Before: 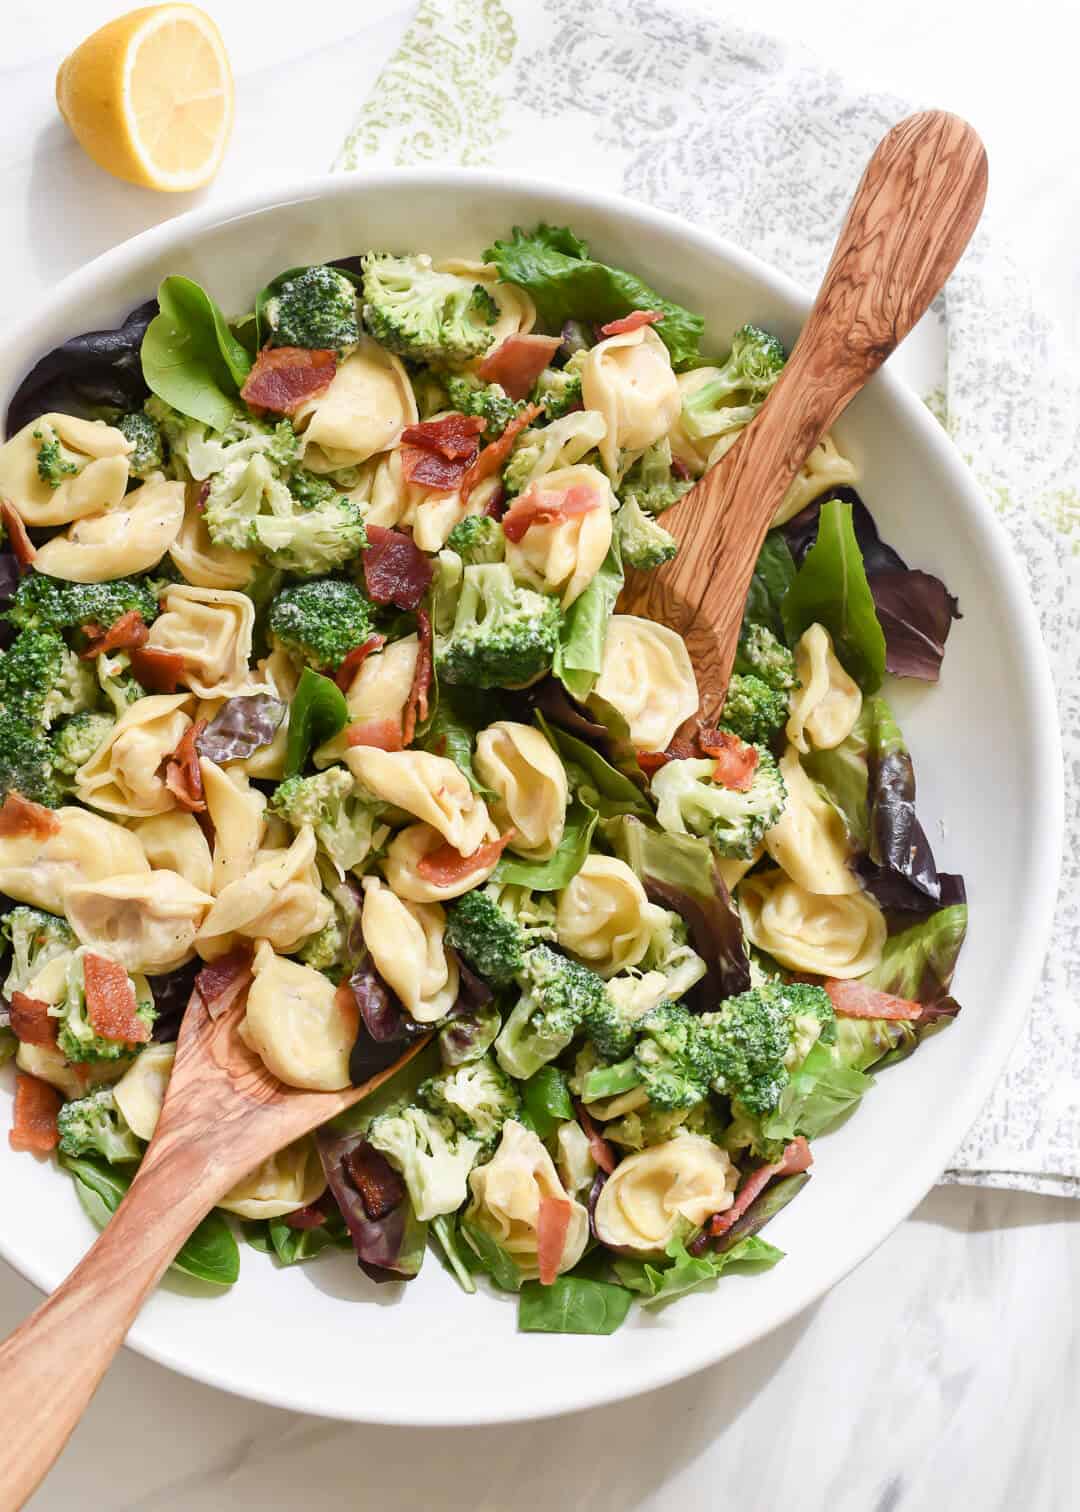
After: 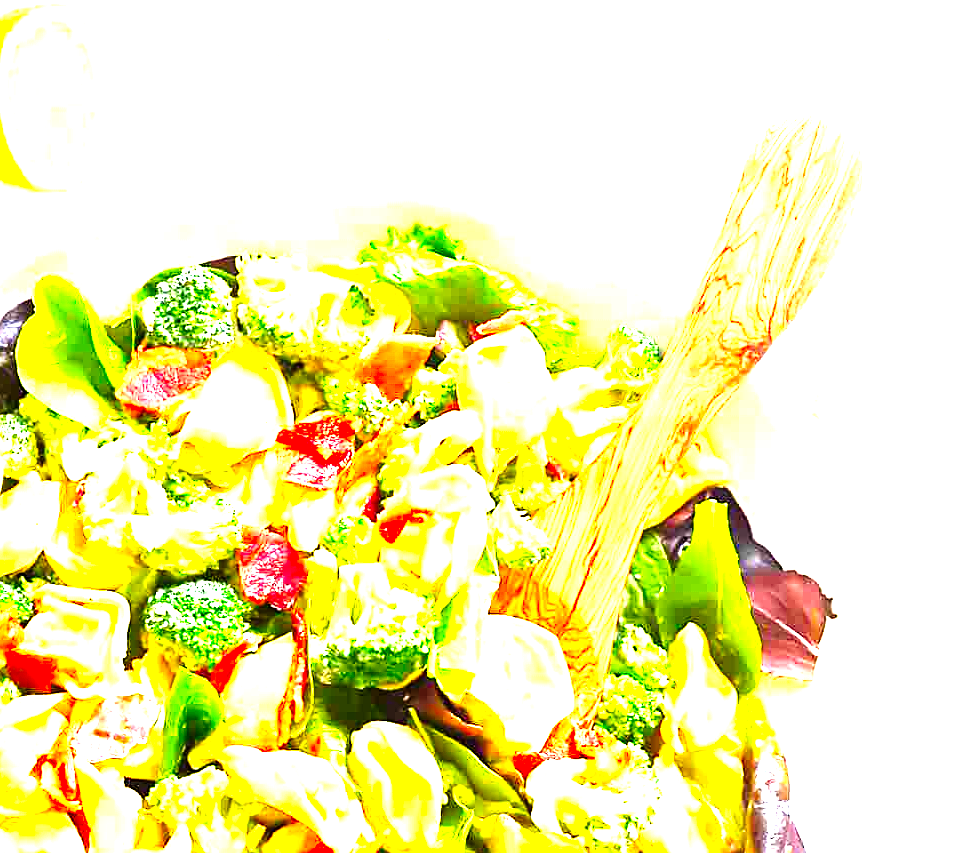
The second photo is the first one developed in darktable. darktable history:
tone curve: curves: ch0 [(0, 0) (0.004, 0.001) (0.133, 0.112) (0.325, 0.362) (0.832, 0.893) (1, 1)], preserve colors none
sharpen: on, module defaults
exposure: black level correction 0, exposure 0.951 EV, compensate highlight preservation false
crop and rotate: left 11.633%, bottom 43.554%
contrast brightness saturation: contrast 0.202, brightness 0.19, saturation 0.796
levels: white 90.68%, levels [0, 0.352, 0.703]
